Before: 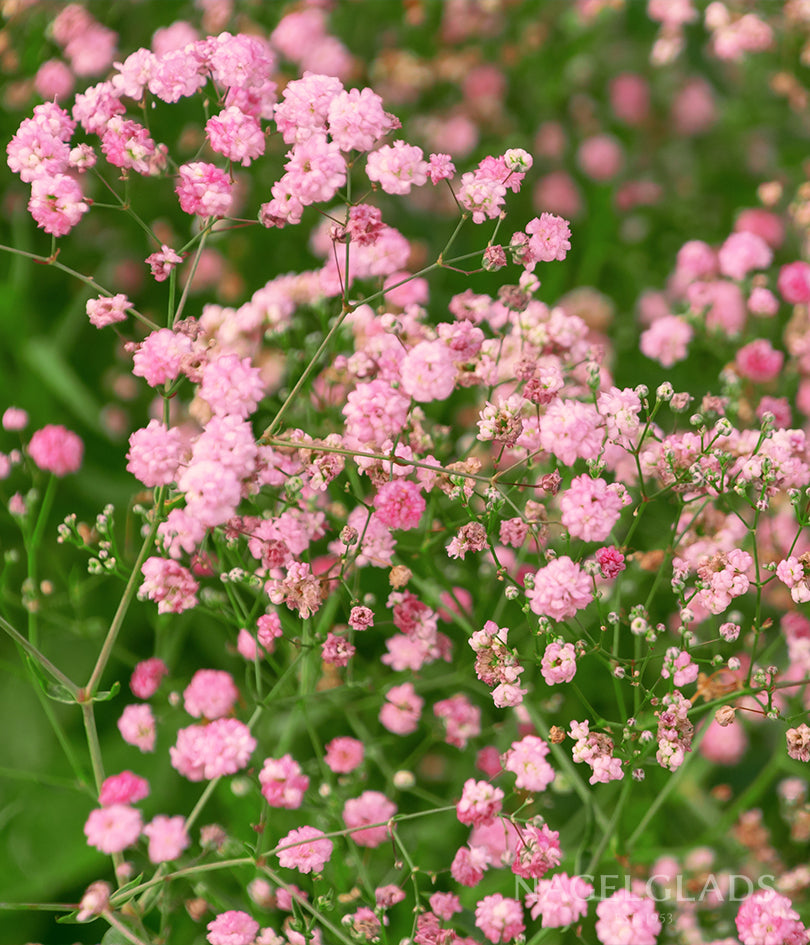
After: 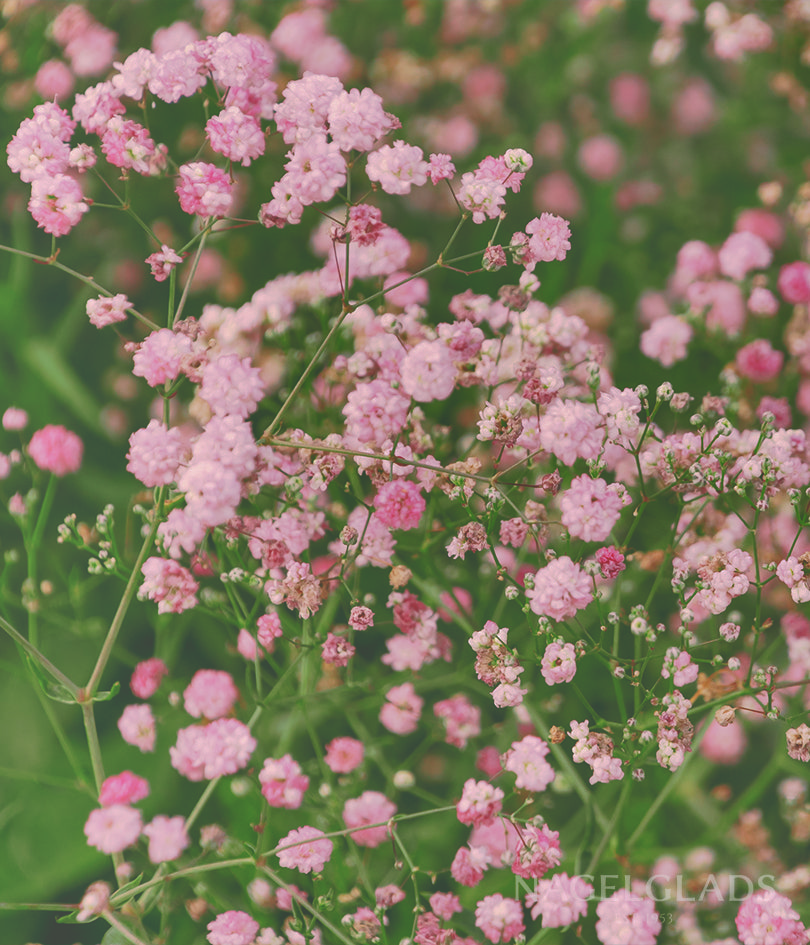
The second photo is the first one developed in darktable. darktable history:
tone curve: curves: ch0 [(0, 0) (0.003, 0.277) (0.011, 0.277) (0.025, 0.279) (0.044, 0.282) (0.069, 0.286) (0.1, 0.289) (0.136, 0.294) (0.177, 0.318) (0.224, 0.345) (0.277, 0.379) (0.335, 0.425) (0.399, 0.481) (0.468, 0.542) (0.543, 0.594) (0.623, 0.662) (0.709, 0.731) (0.801, 0.792) (0.898, 0.851) (1, 1)], preserve colors none
shadows and highlights: radius 123.97, shadows 99.07, white point adjustment -3.02, highlights -99.64, soften with gaussian
